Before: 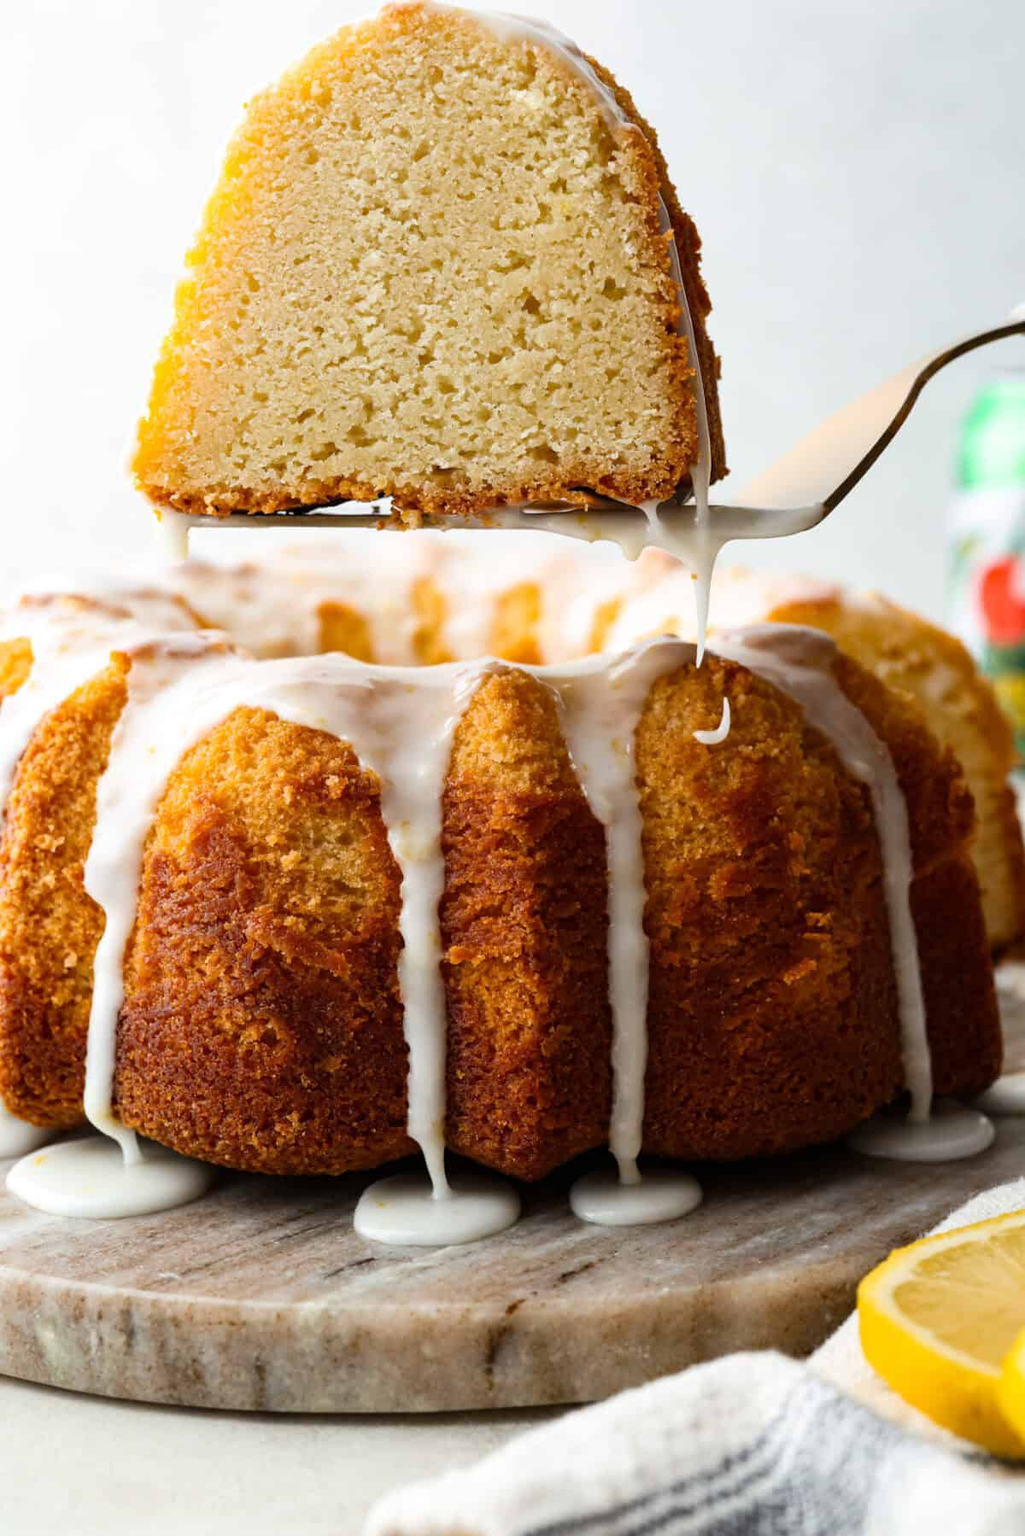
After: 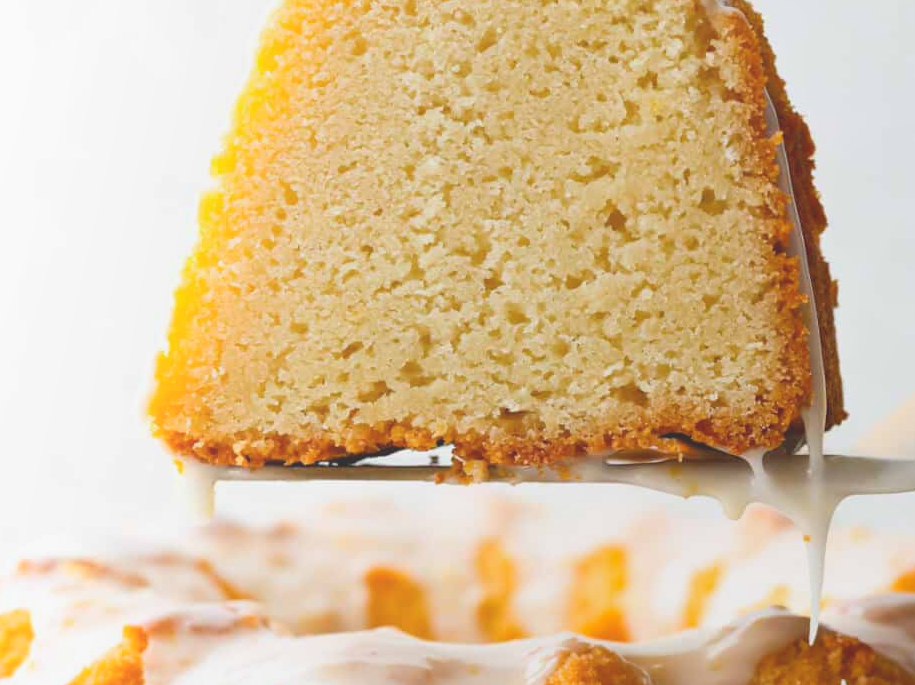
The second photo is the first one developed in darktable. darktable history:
crop: left 0.579%, top 7.627%, right 23.167%, bottom 54.275%
local contrast: detail 70%
